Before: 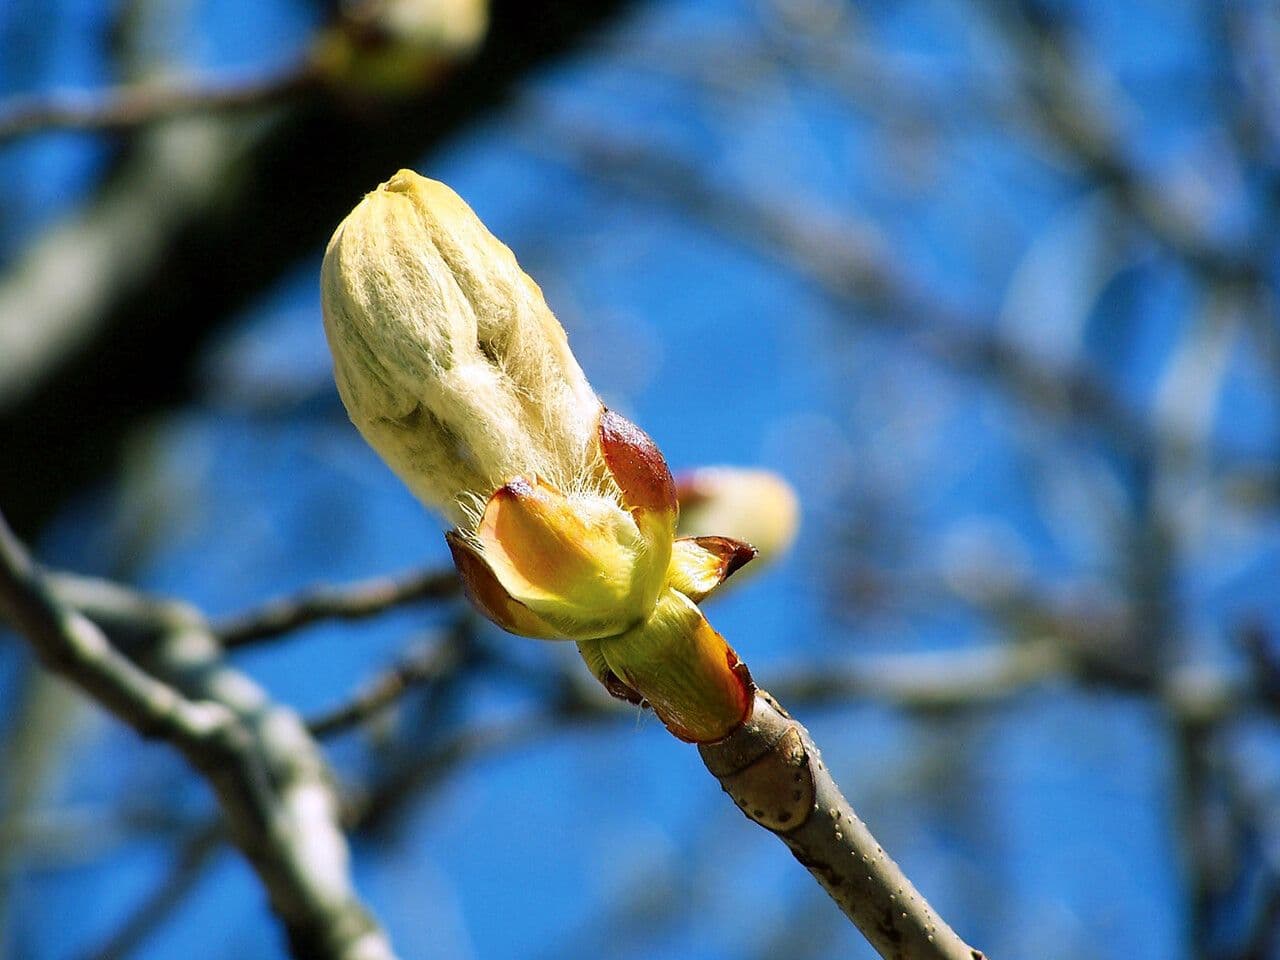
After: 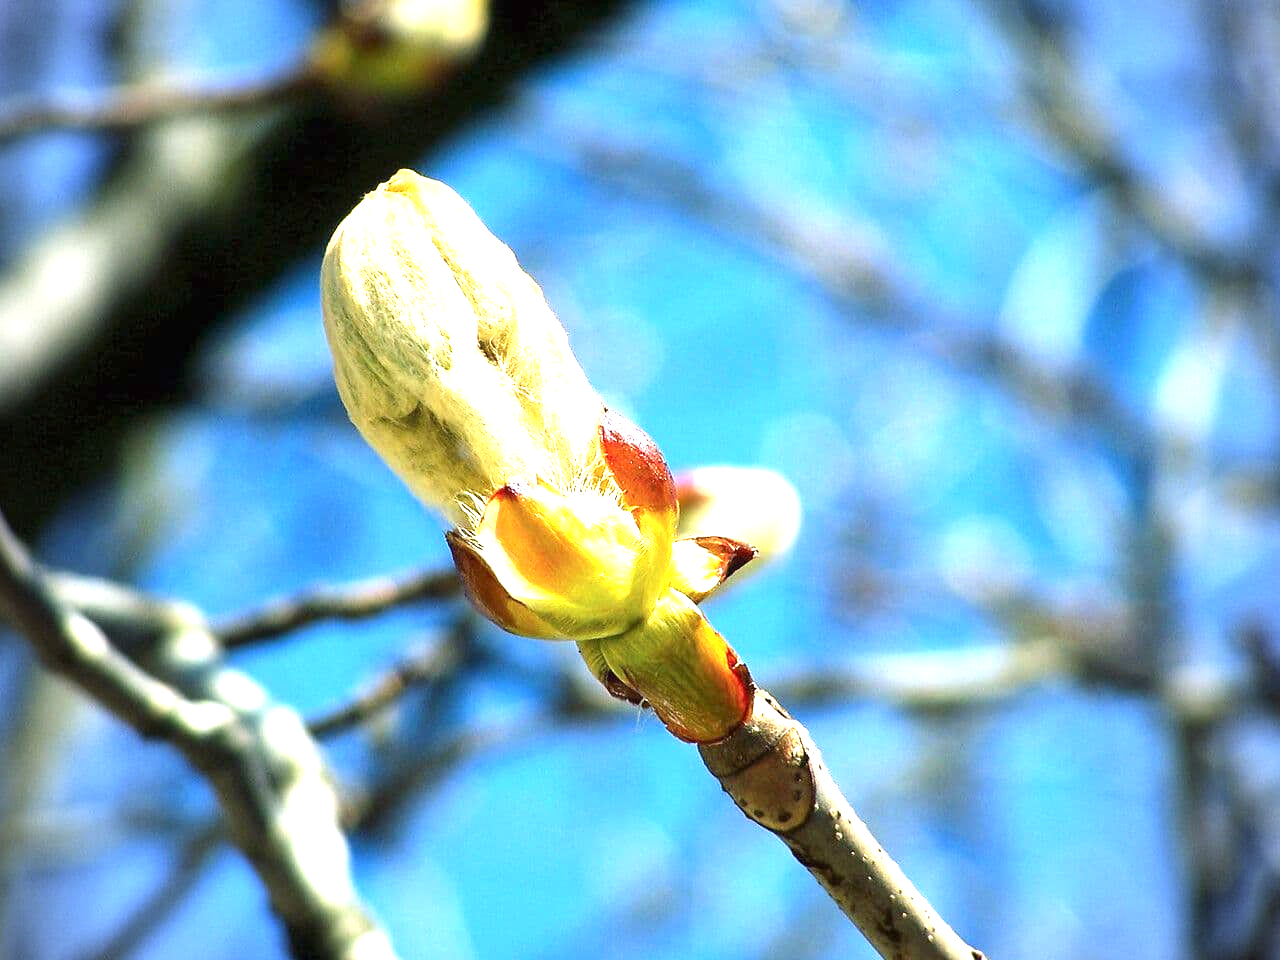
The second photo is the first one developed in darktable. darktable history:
exposure: black level correction 0, exposure 1.5 EV, compensate exposure bias true, compensate highlight preservation false
vignetting: on, module defaults
